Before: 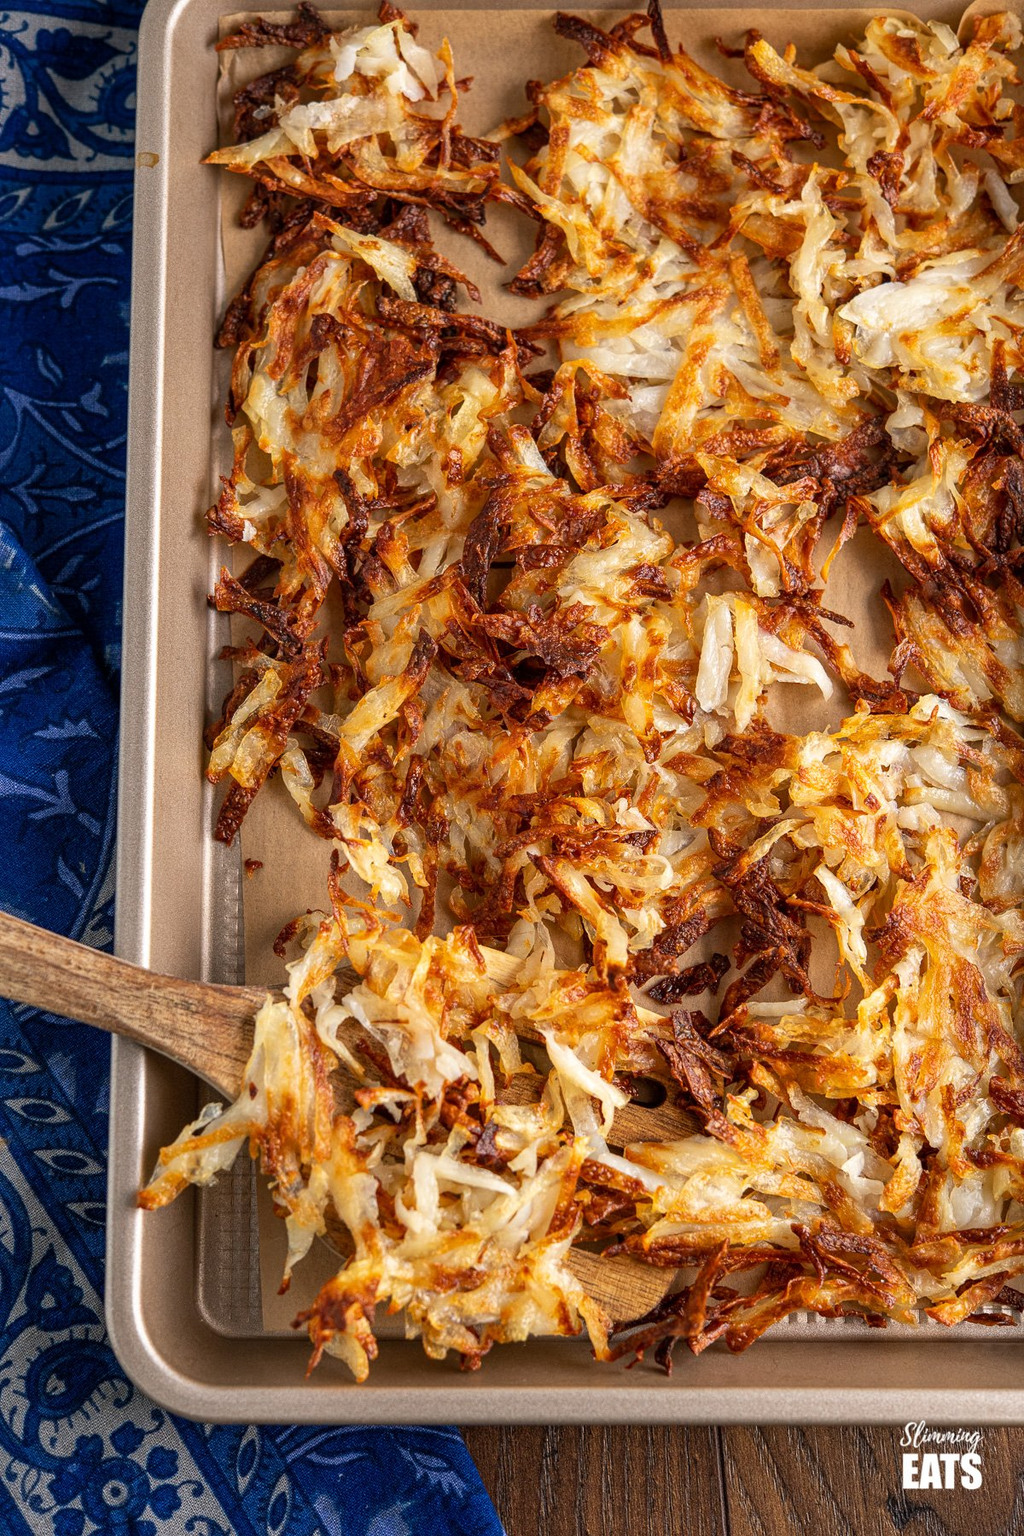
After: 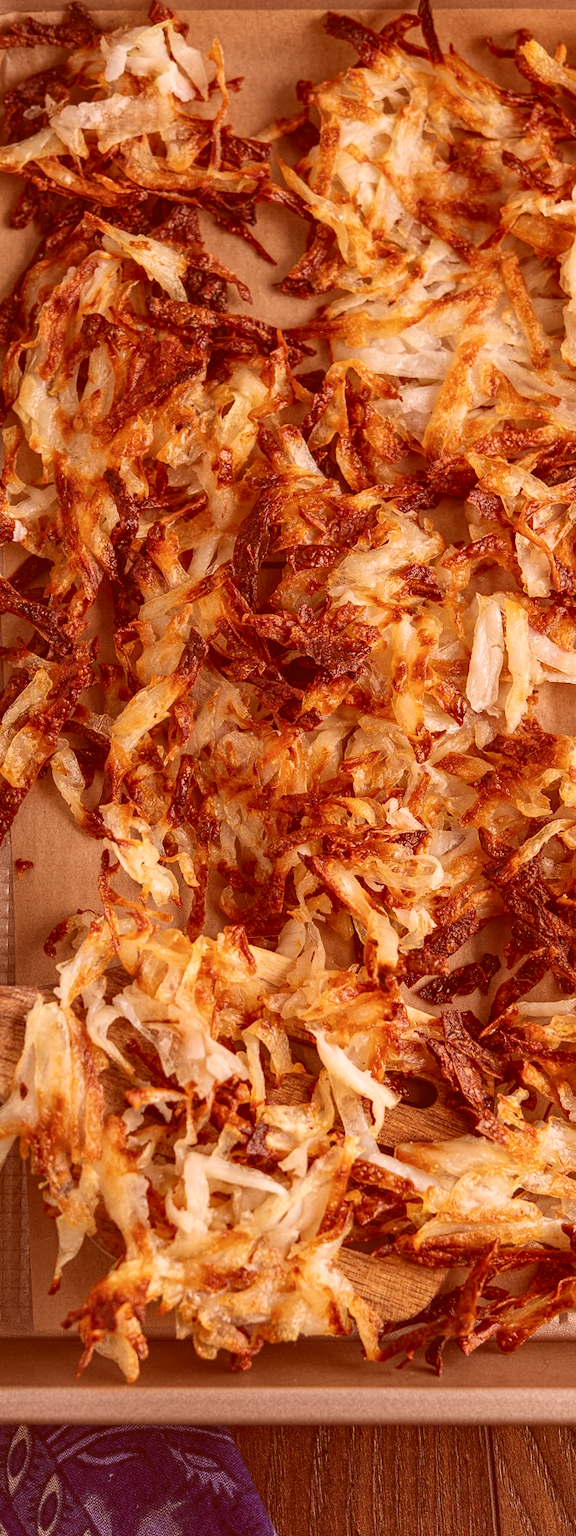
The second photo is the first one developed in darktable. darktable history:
crop and rotate: left 22.477%, right 21.267%
color correction: highlights a* 9.56, highlights b* 9.02, shadows a* 39.75, shadows b* 39.37, saturation 0.794
exposure: black level correction -0.015, exposure -0.133 EV, compensate exposure bias true, compensate highlight preservation false
